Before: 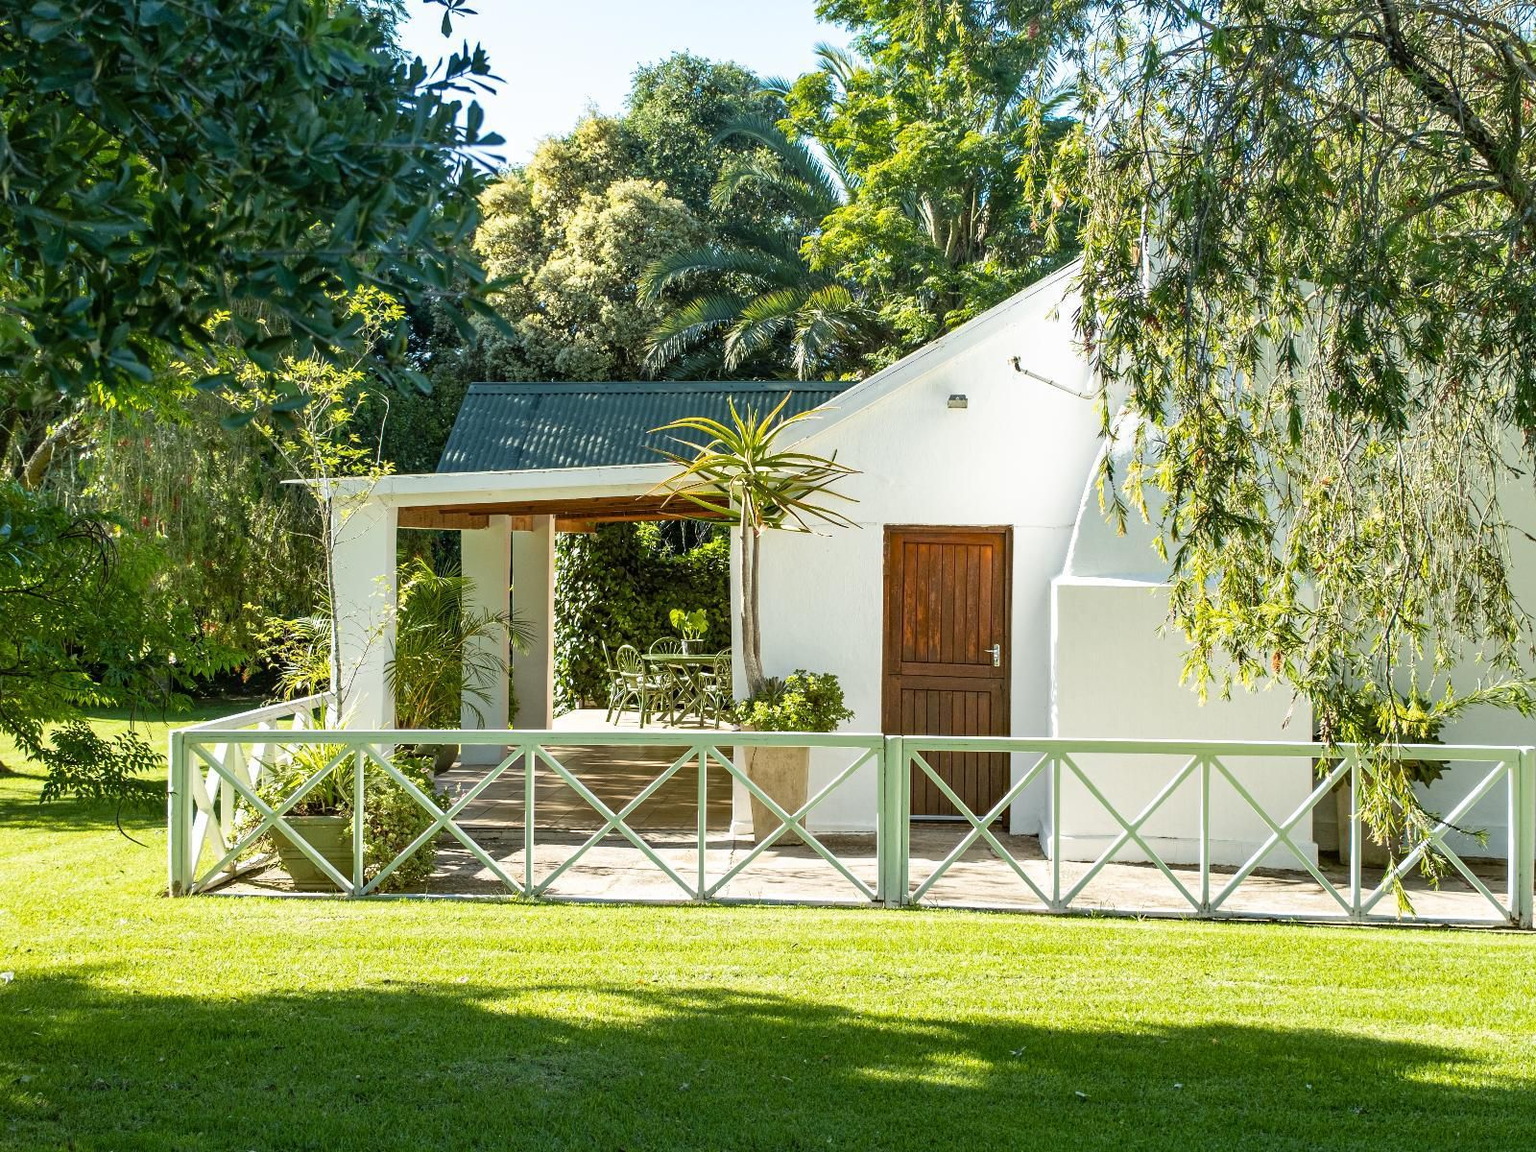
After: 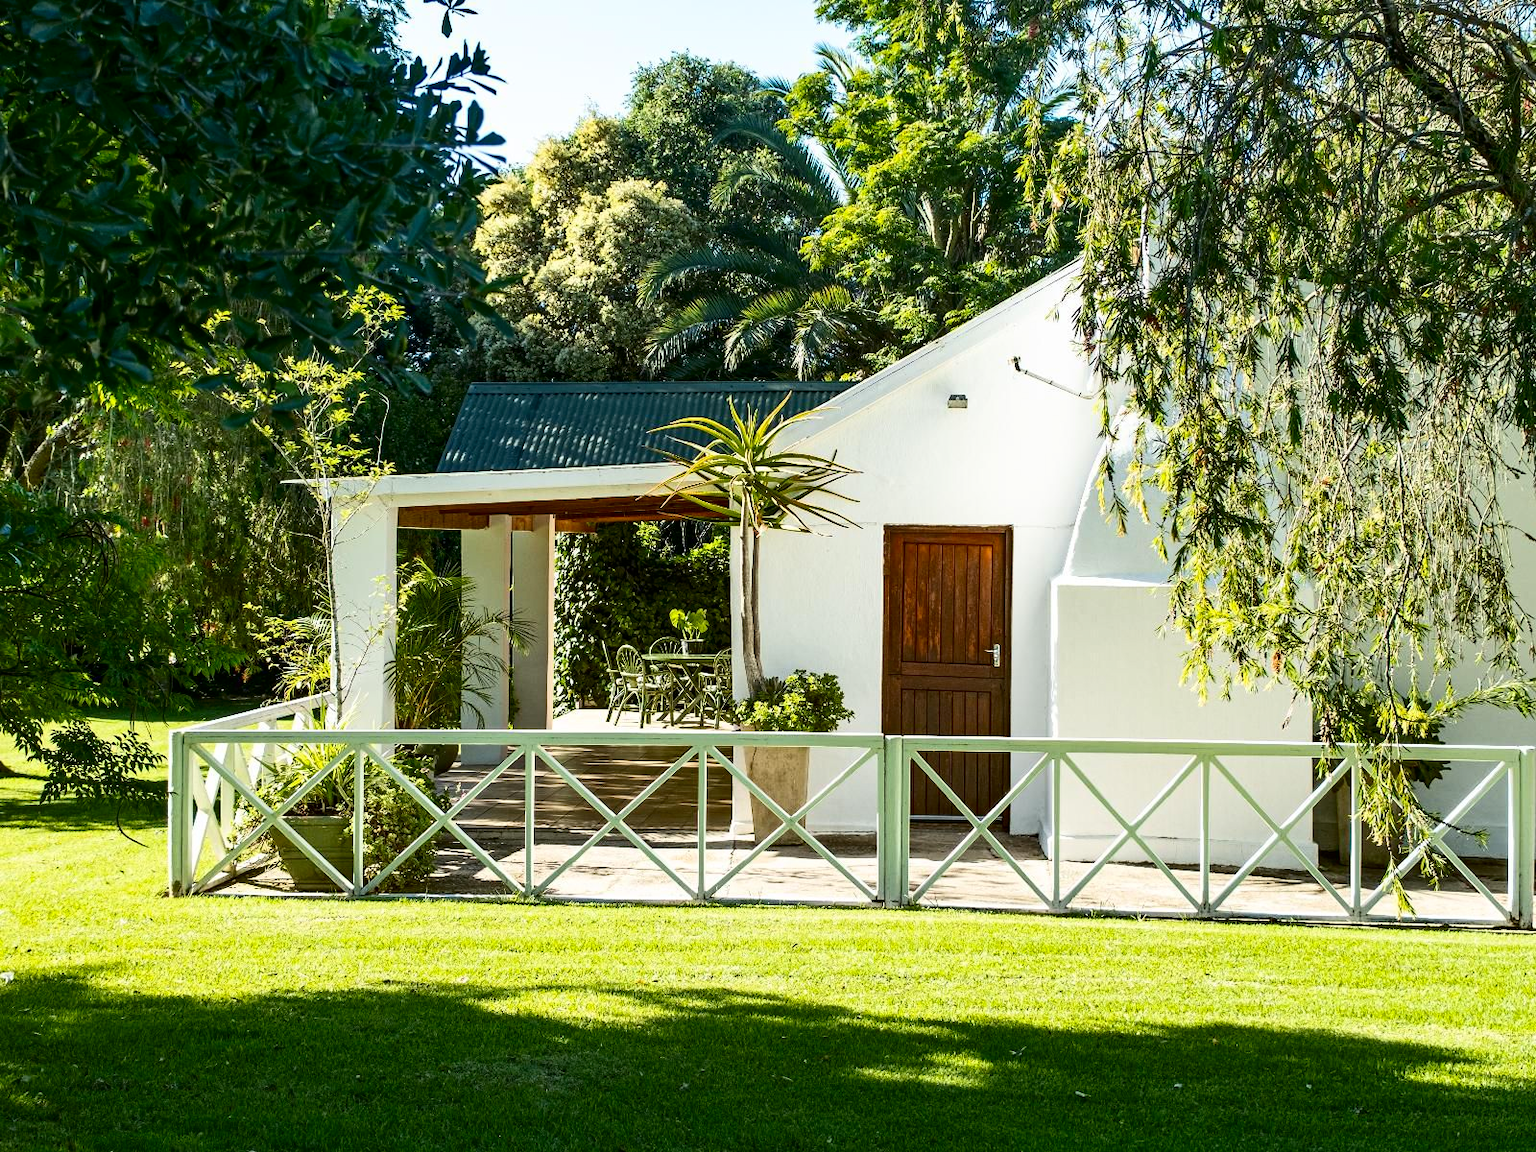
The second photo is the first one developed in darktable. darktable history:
contrast brightness saturation: contrast 0.198, brightness -0.107, saturation 0.096
